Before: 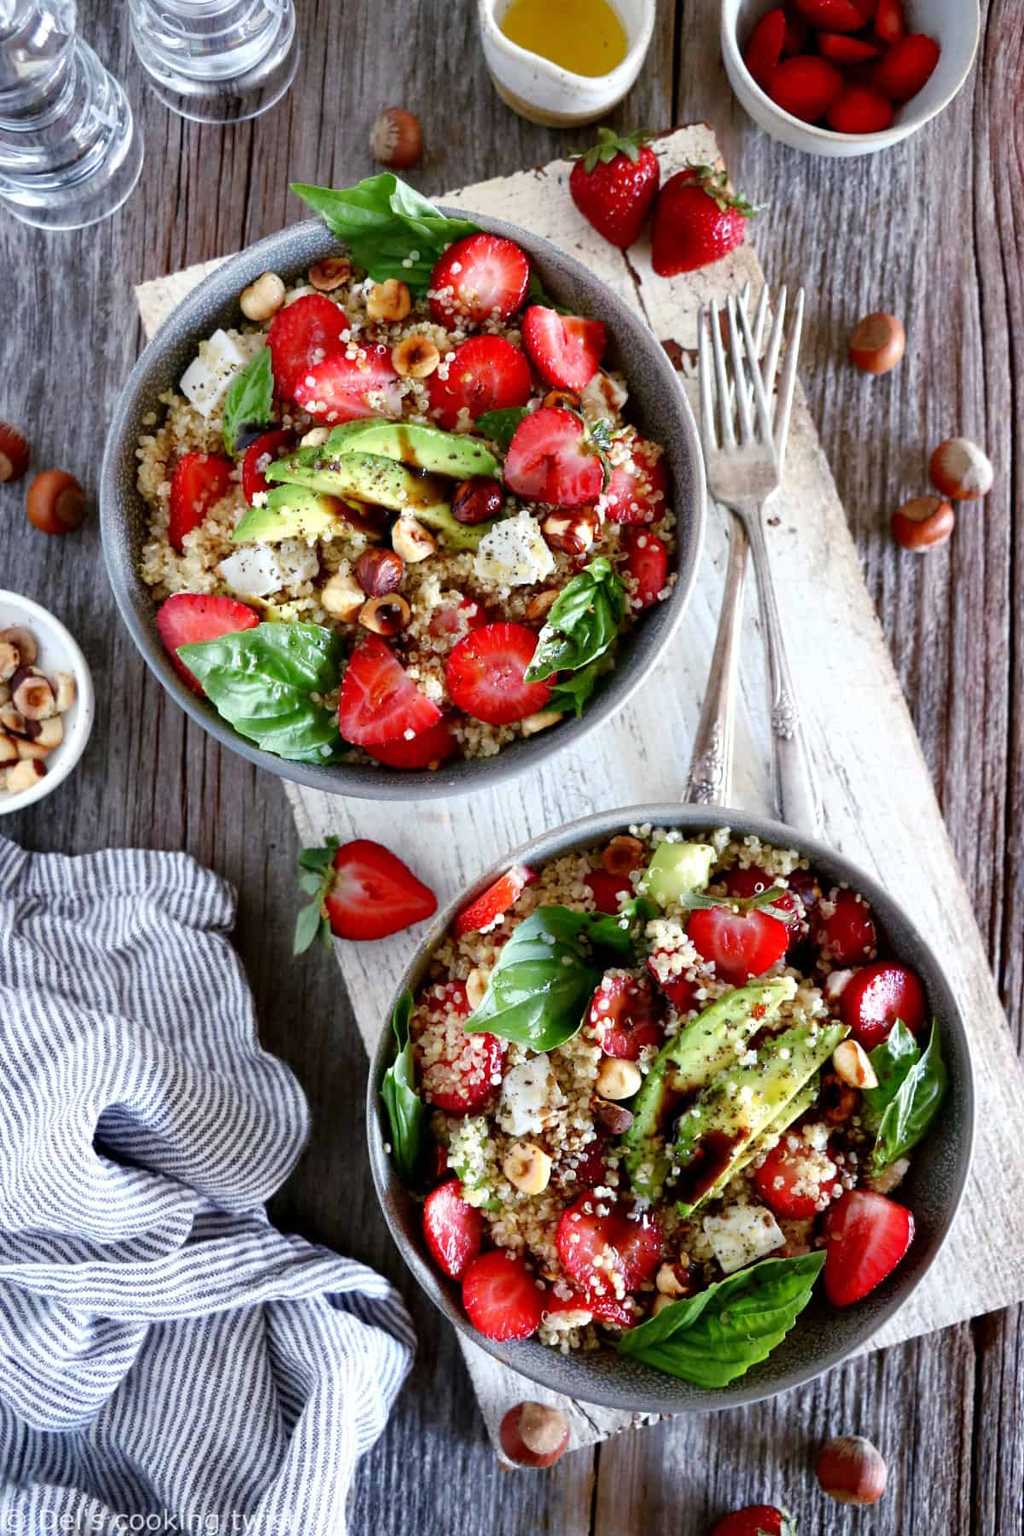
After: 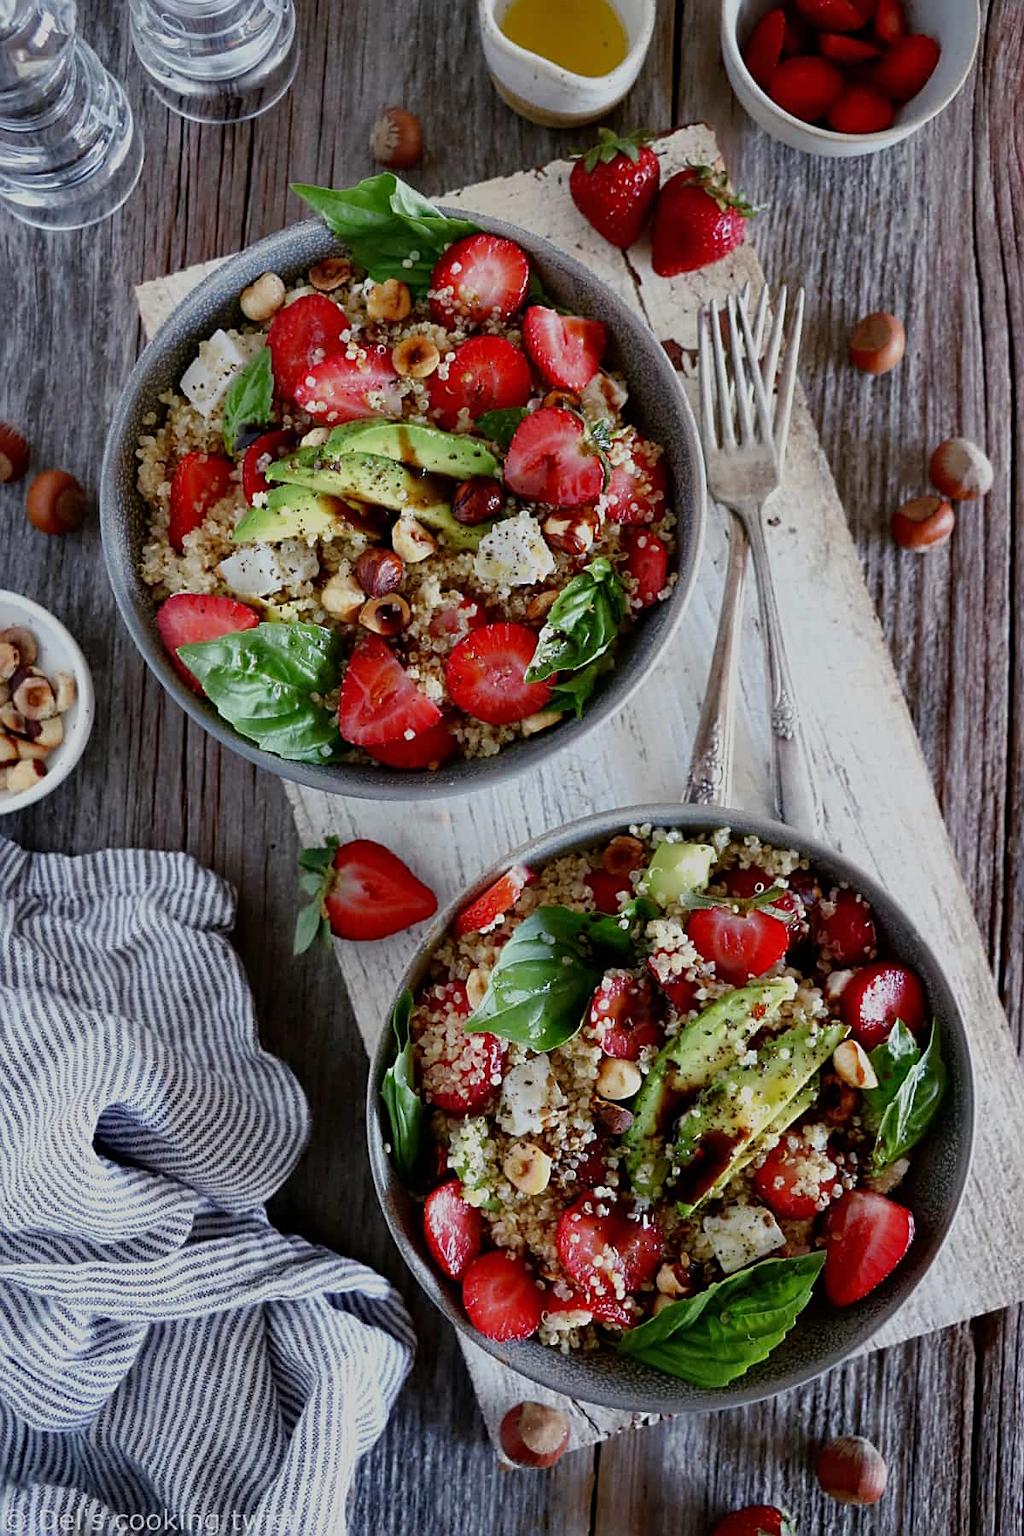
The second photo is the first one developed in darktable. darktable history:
exposure: black level correction 0, exposure -0.721 EV, compensate highlight preservation false
sharpen: on, module defaults
